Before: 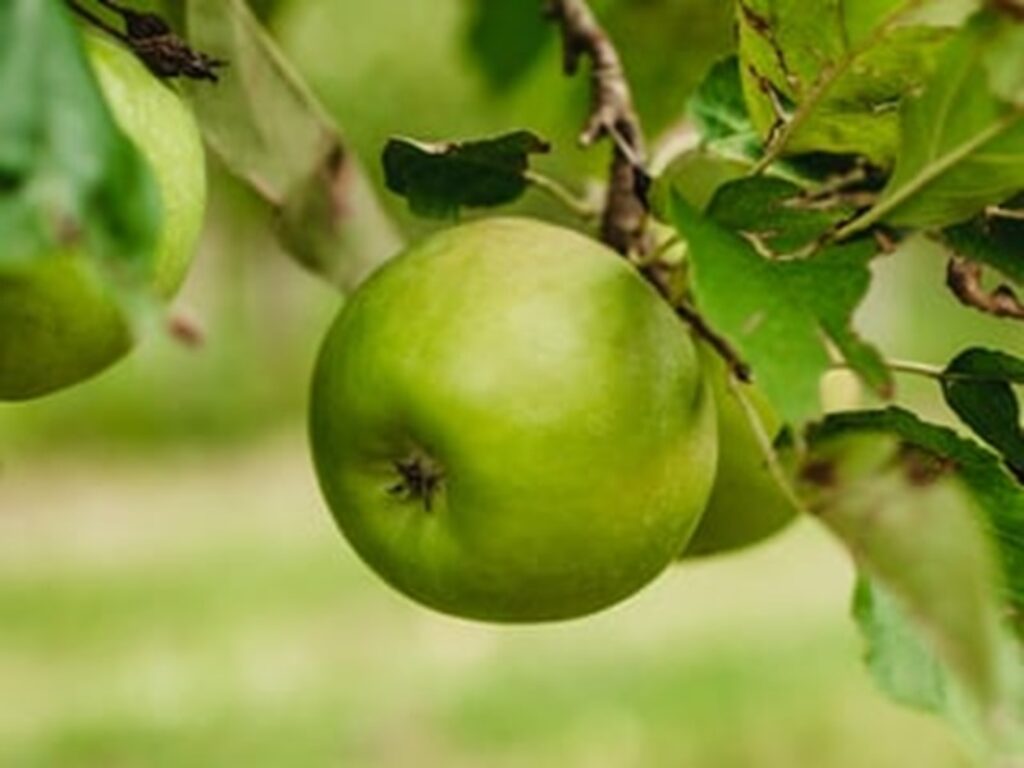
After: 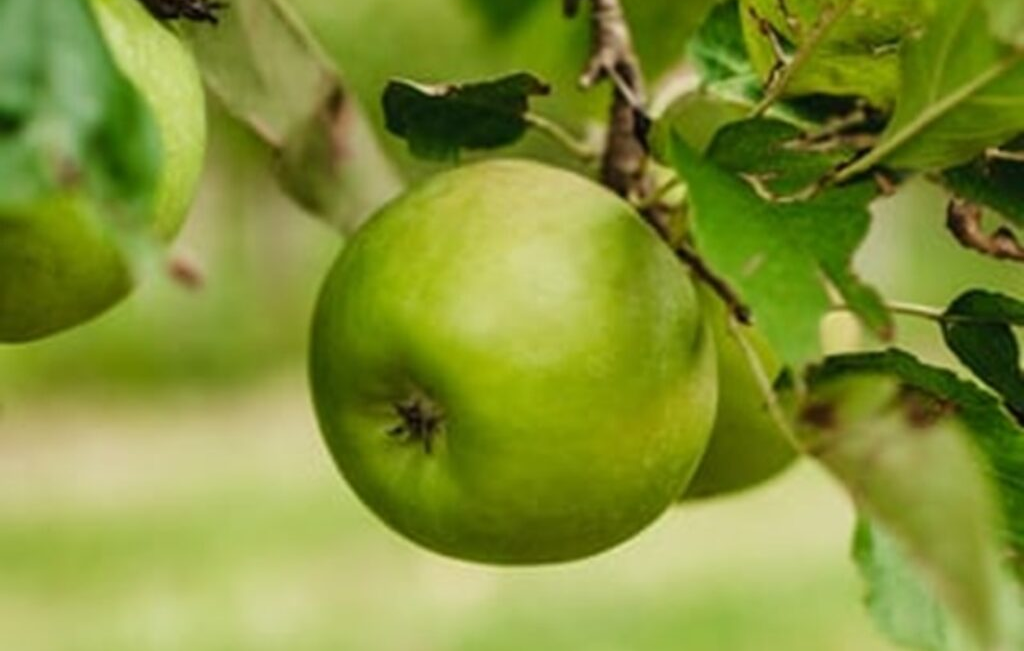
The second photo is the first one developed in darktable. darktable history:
crop: top 7.602%, bottom 7.505%
